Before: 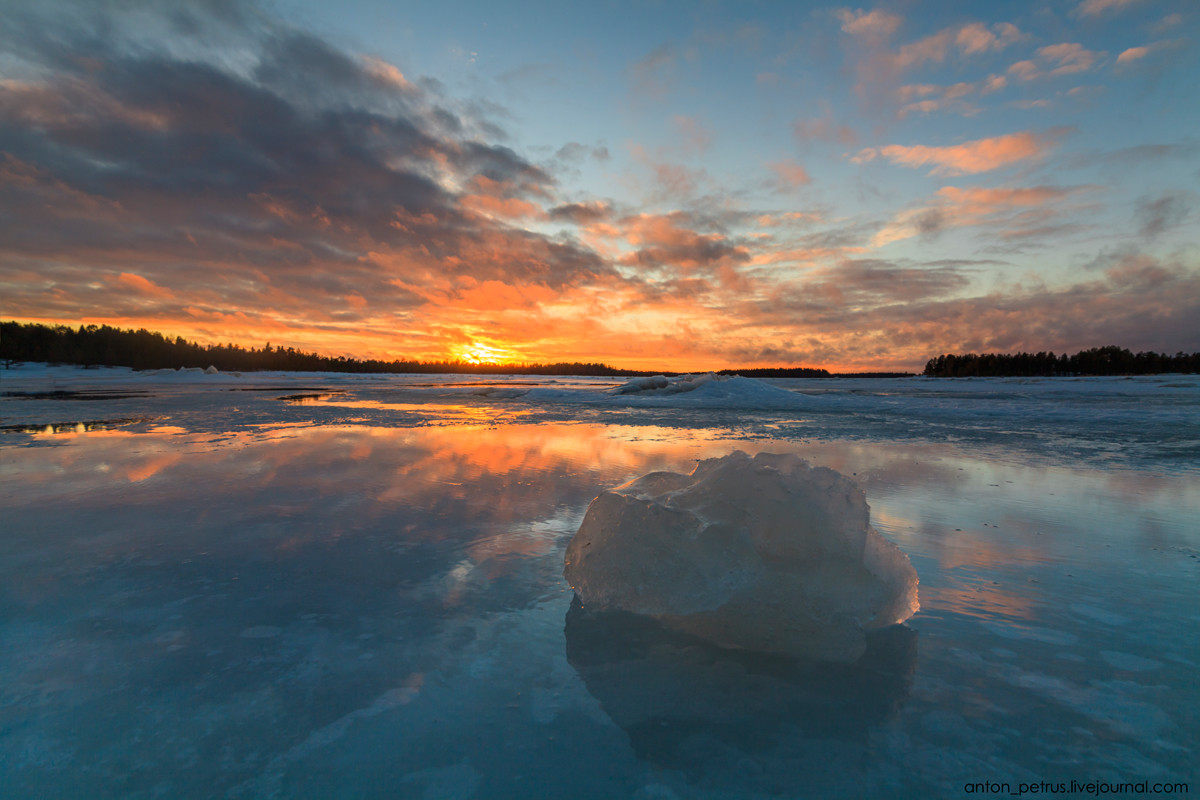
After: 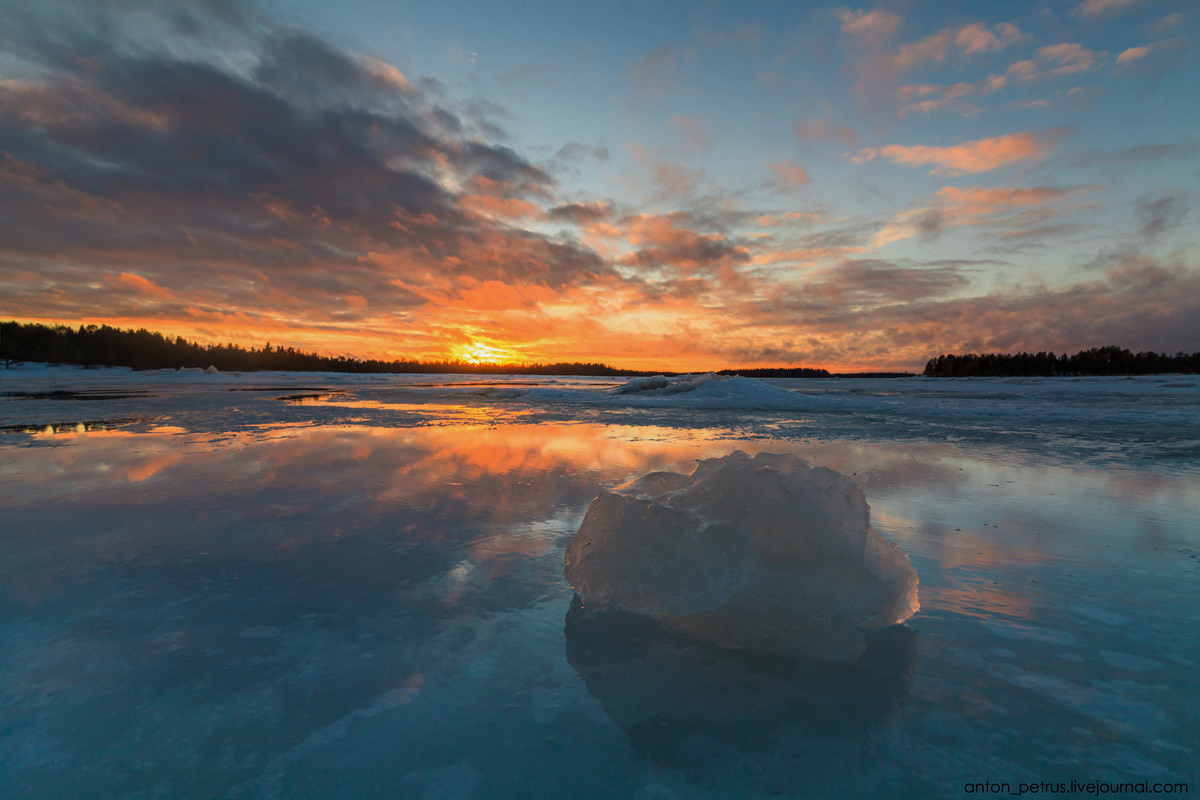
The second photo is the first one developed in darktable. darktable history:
exposure: exposure -0.184 EV, compensate exposure bias true, compensate highlight preservation false
